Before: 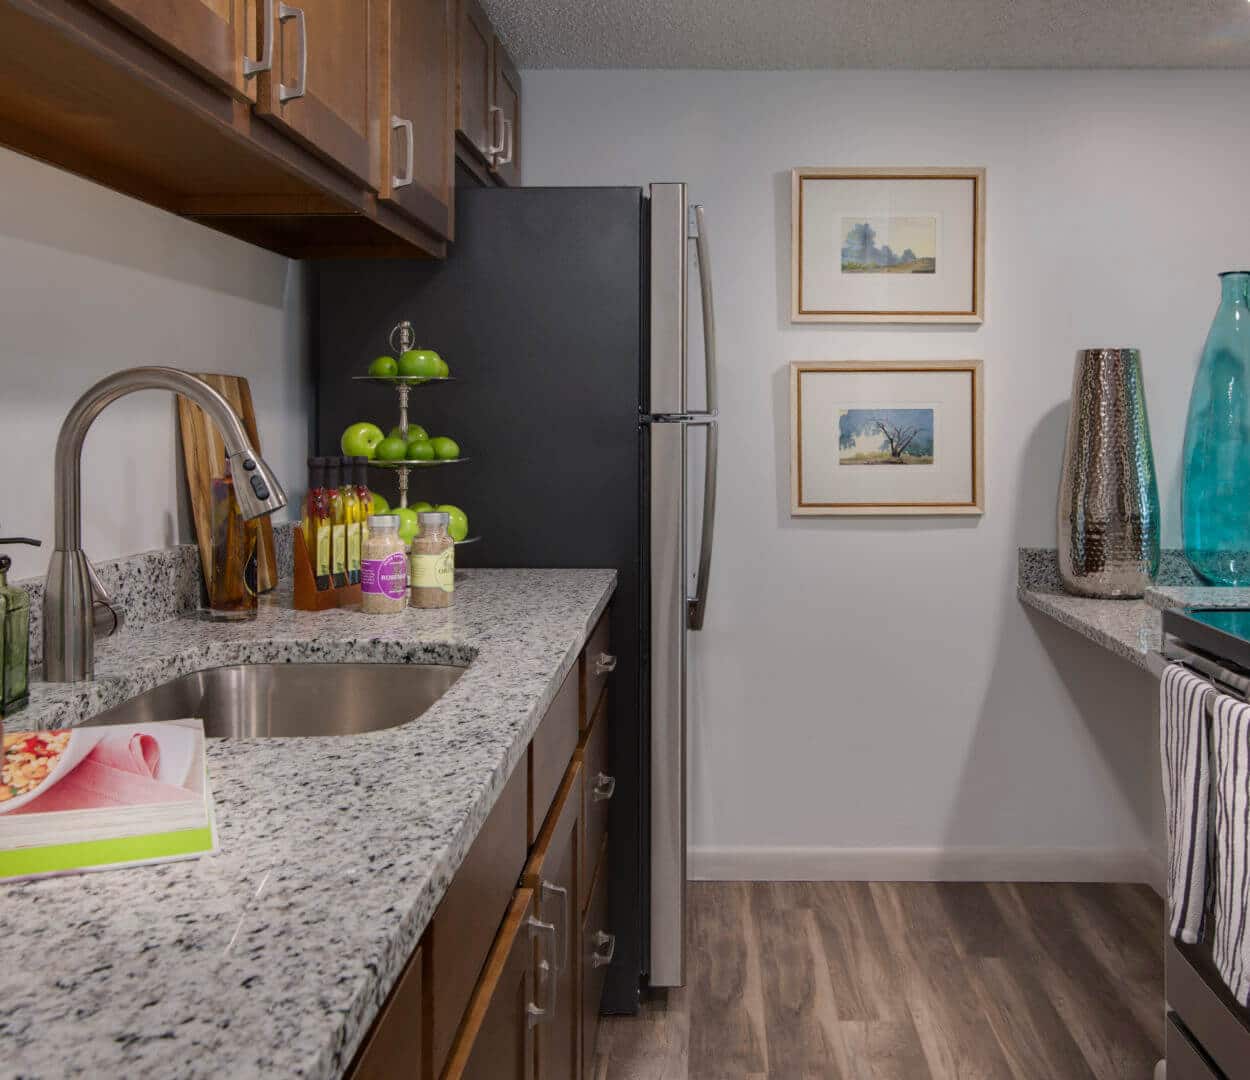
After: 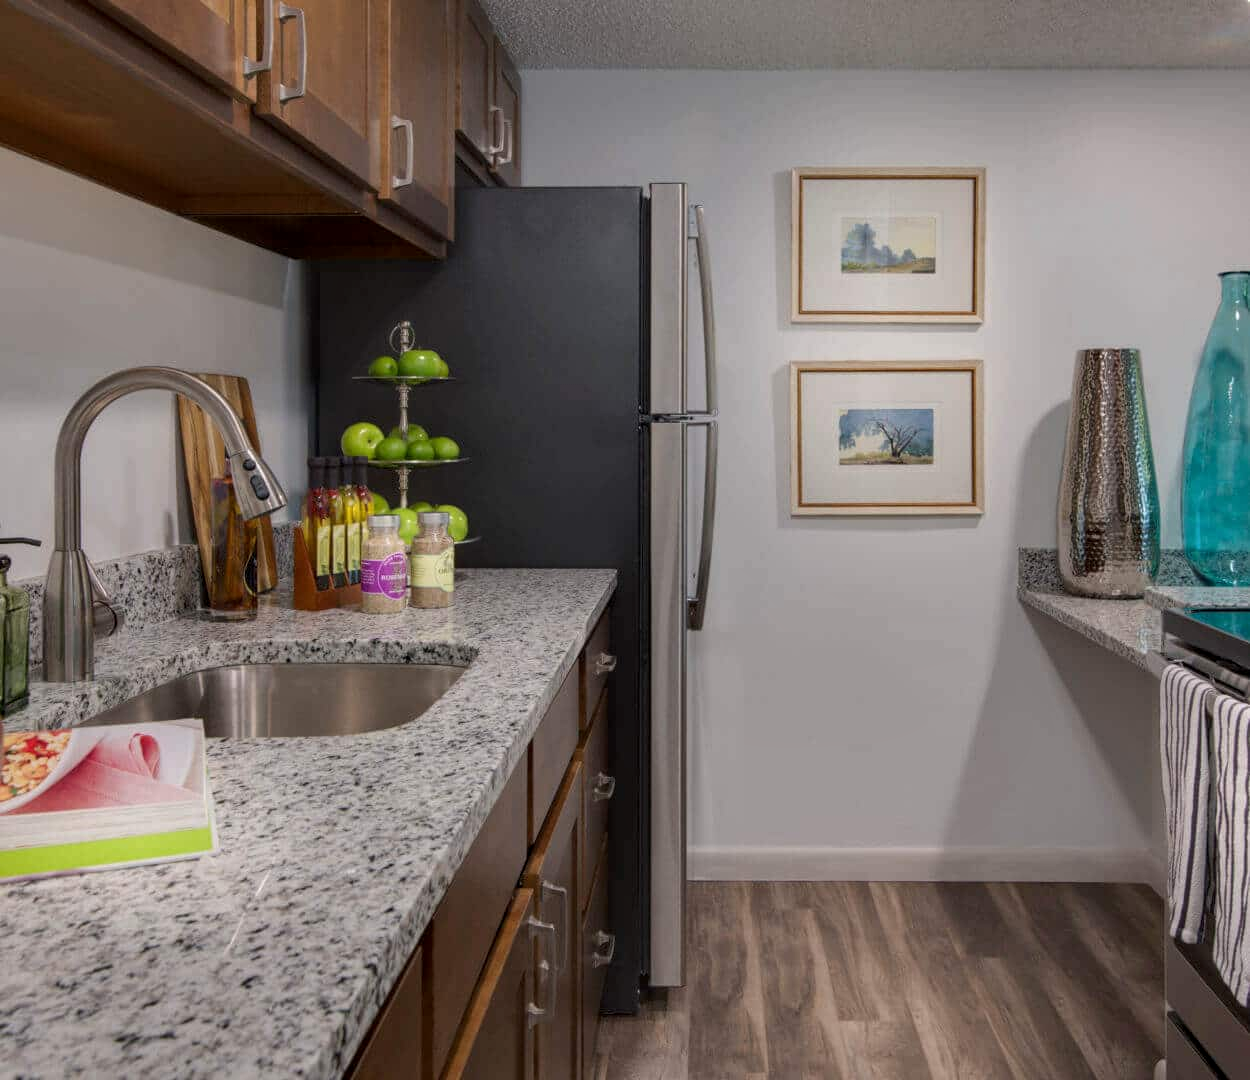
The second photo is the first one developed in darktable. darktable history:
local contrast: highlights 102%, shadows 100%, detail 120%, midtone range 0.2
